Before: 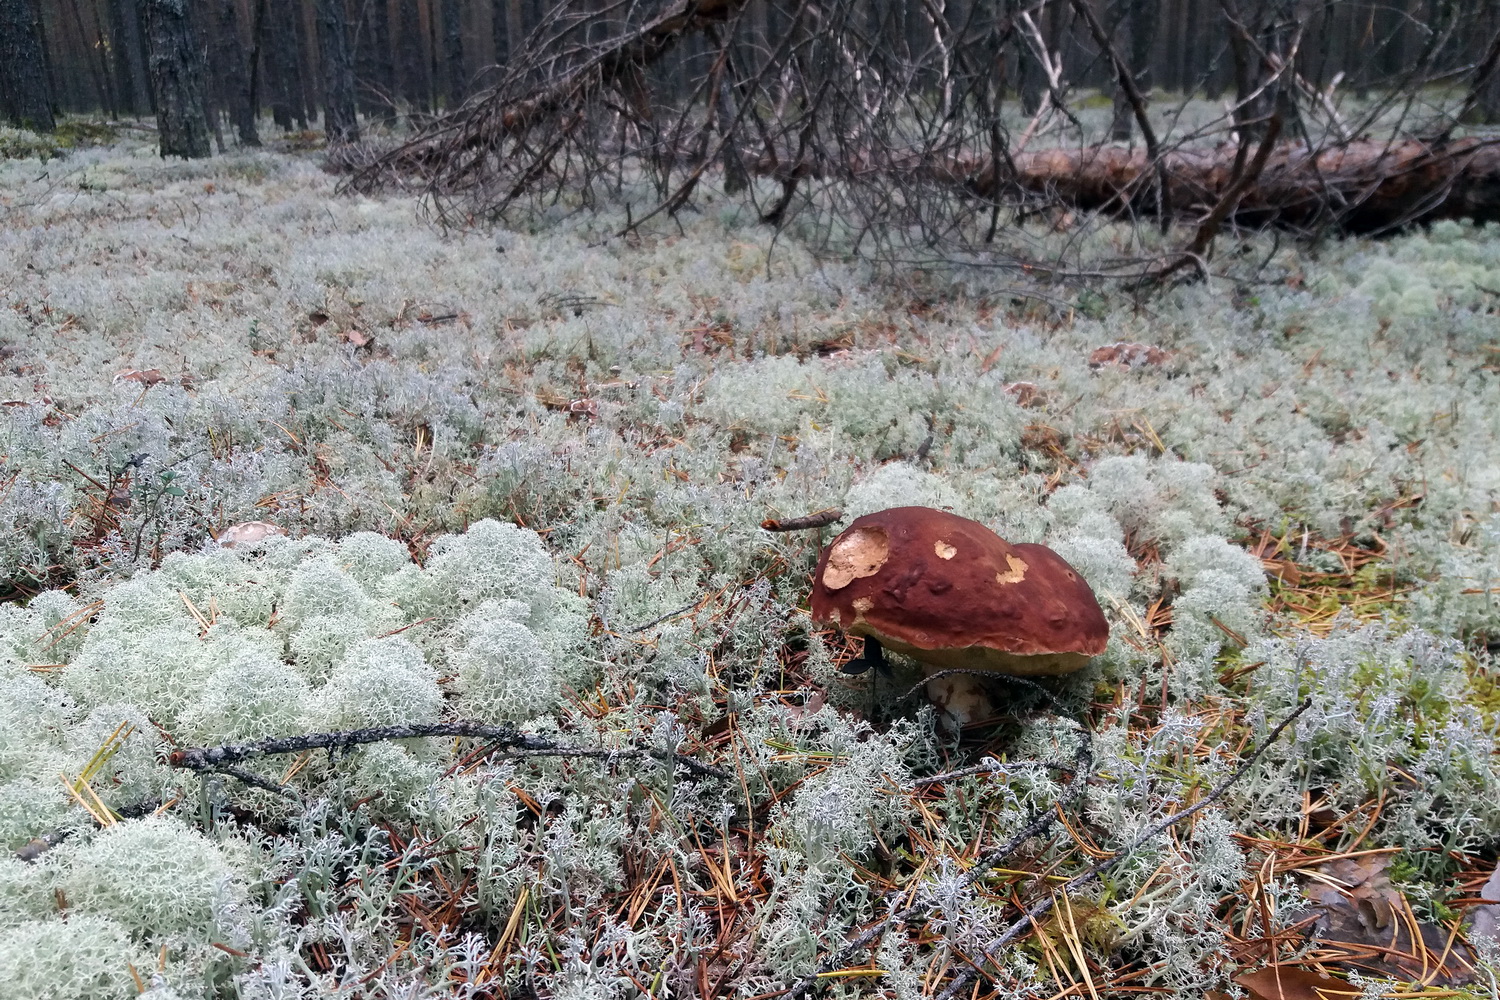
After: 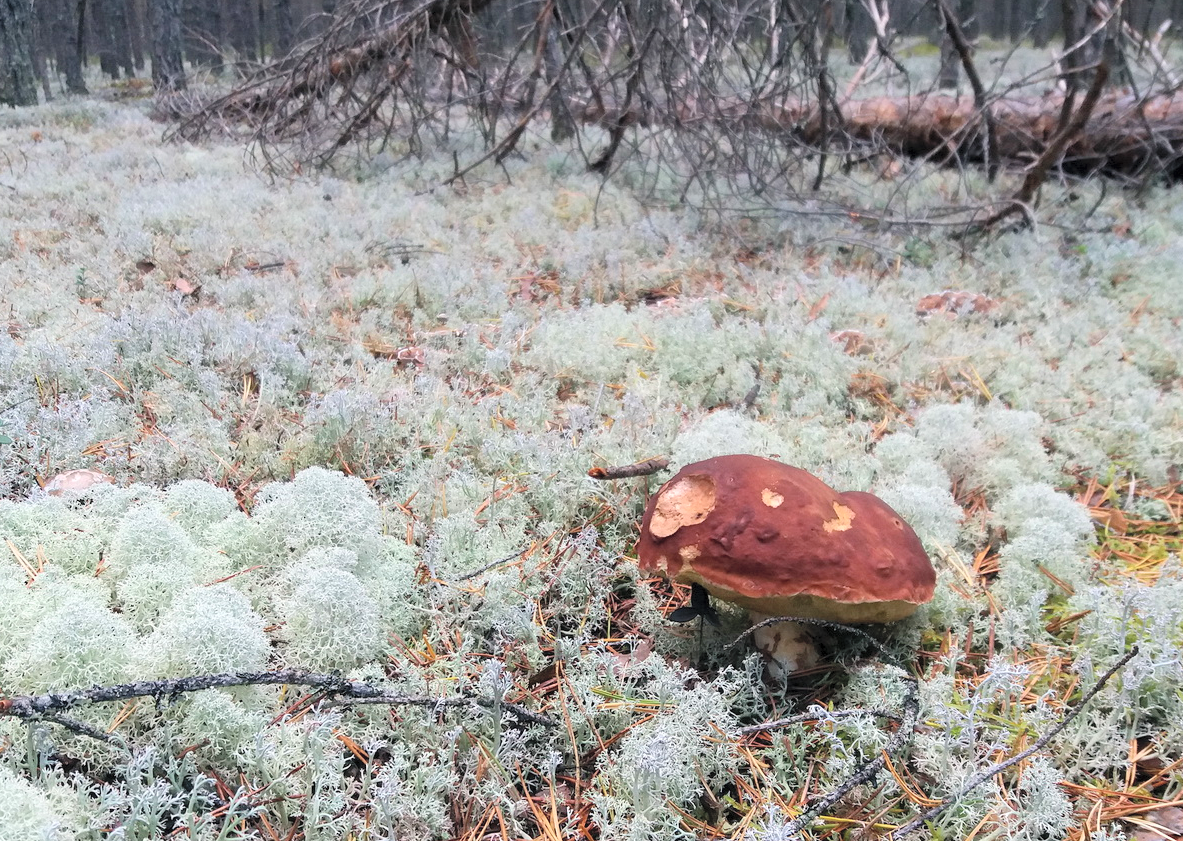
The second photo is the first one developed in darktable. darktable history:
crop: left 11.549%, top 5.205%, right 9.58%, bottom 10.621%
contrast brightness saturation: contrast 0.1, brightness 0.312, saturation 0.146
